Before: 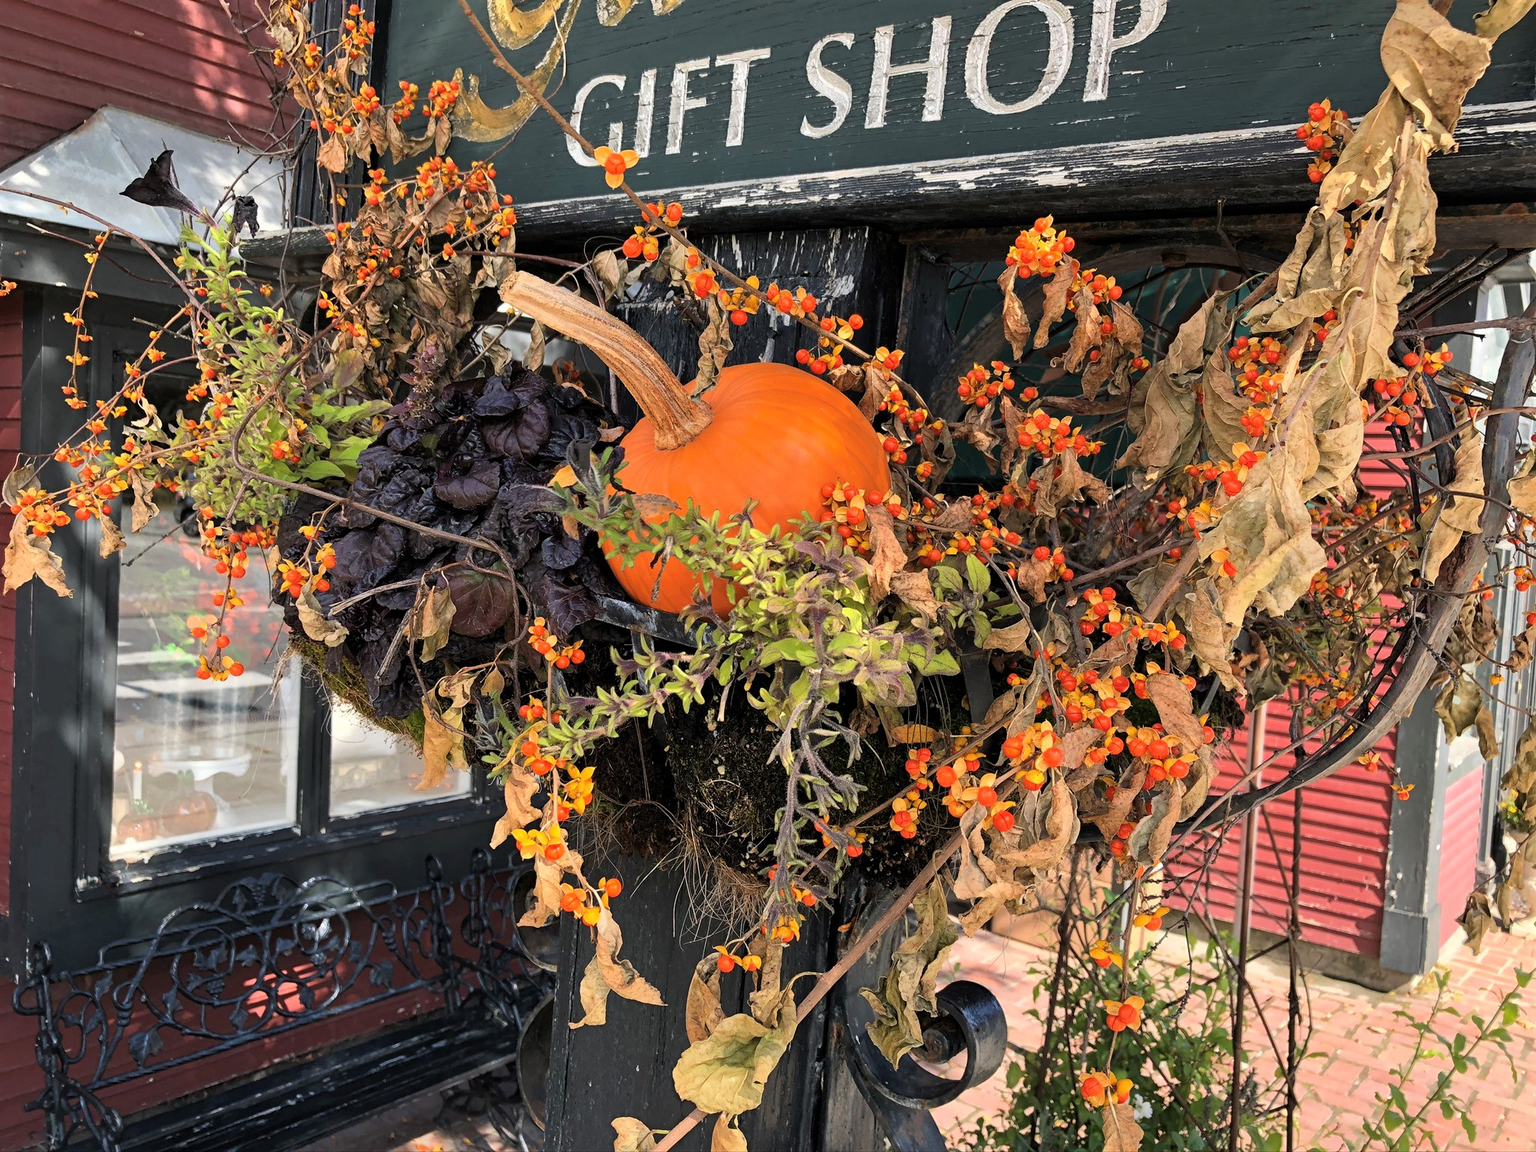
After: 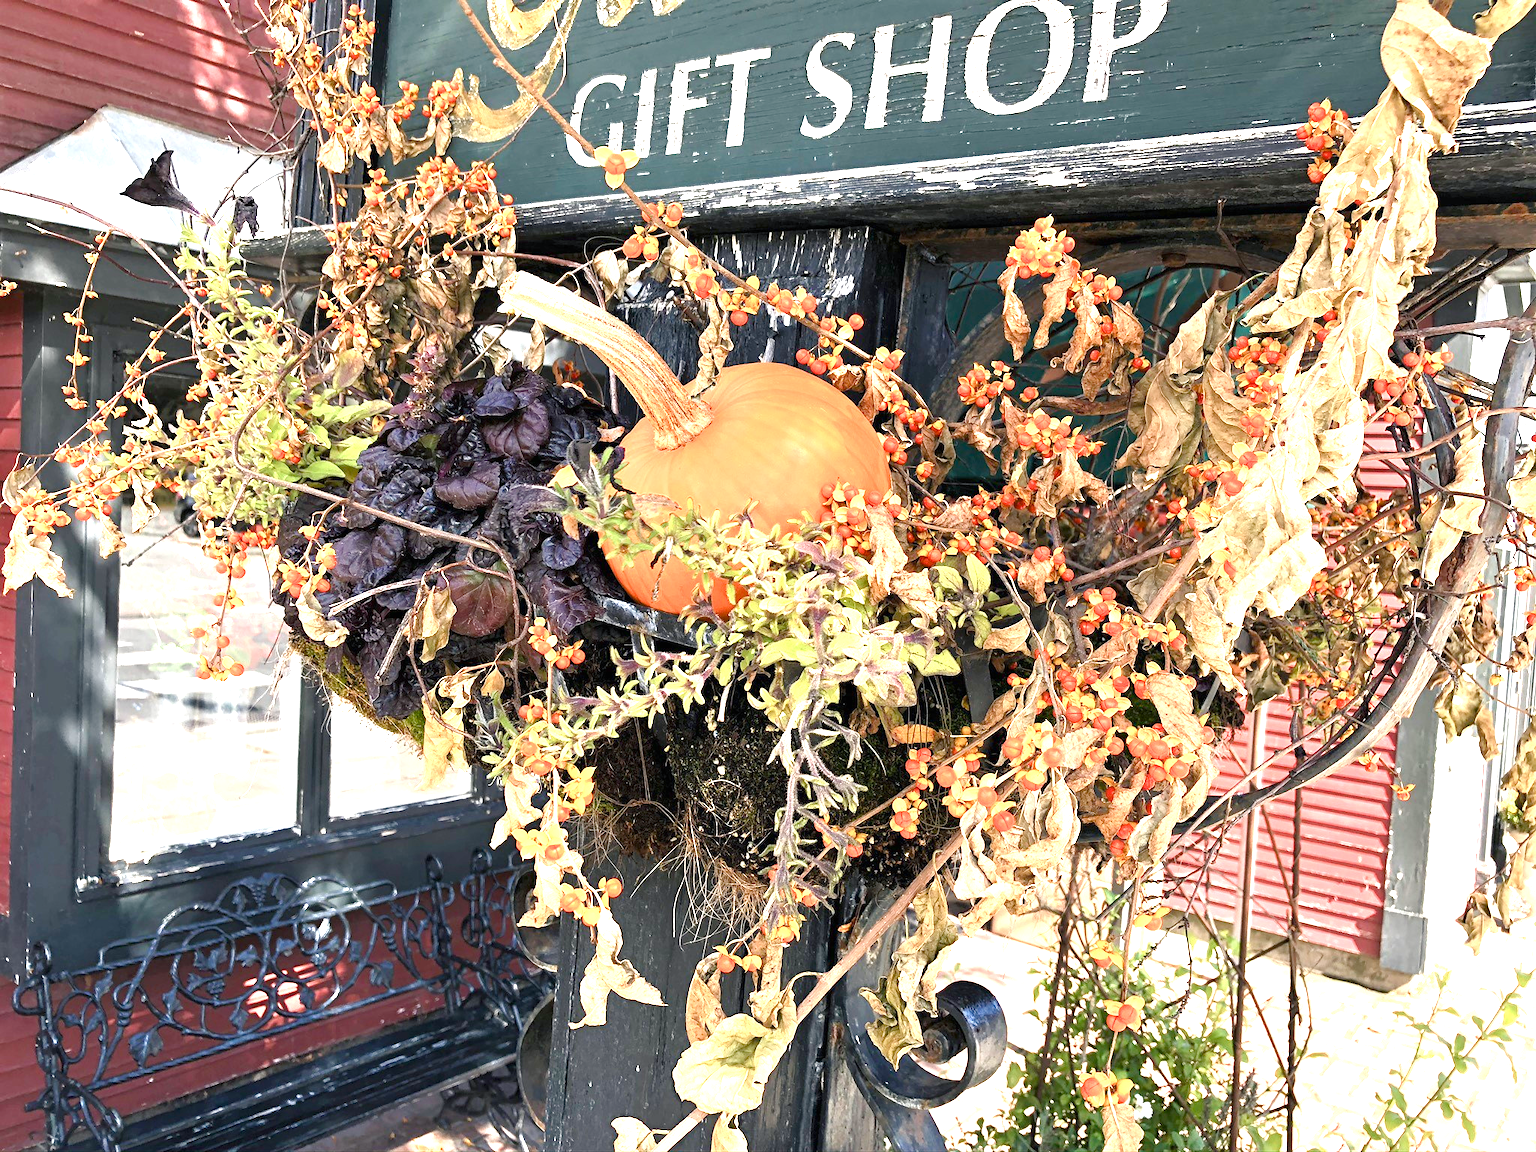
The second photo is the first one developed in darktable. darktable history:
exposure: black level correction 0, exposure 1.106 EV, compensate highlight preservation false
color balance rgb: shadows lift › chroma 2.064%, shadows lift › hue 249.4°, power › luminance 1.629%, perceptual saturation grading › global saturation 20%, perceptual saturation grading › highlights -50.223%, perceptual saturation grading › shadows 30.18%, perceptual brilliance grading › global brilliance 11.503%, global vibrance 9.362%
